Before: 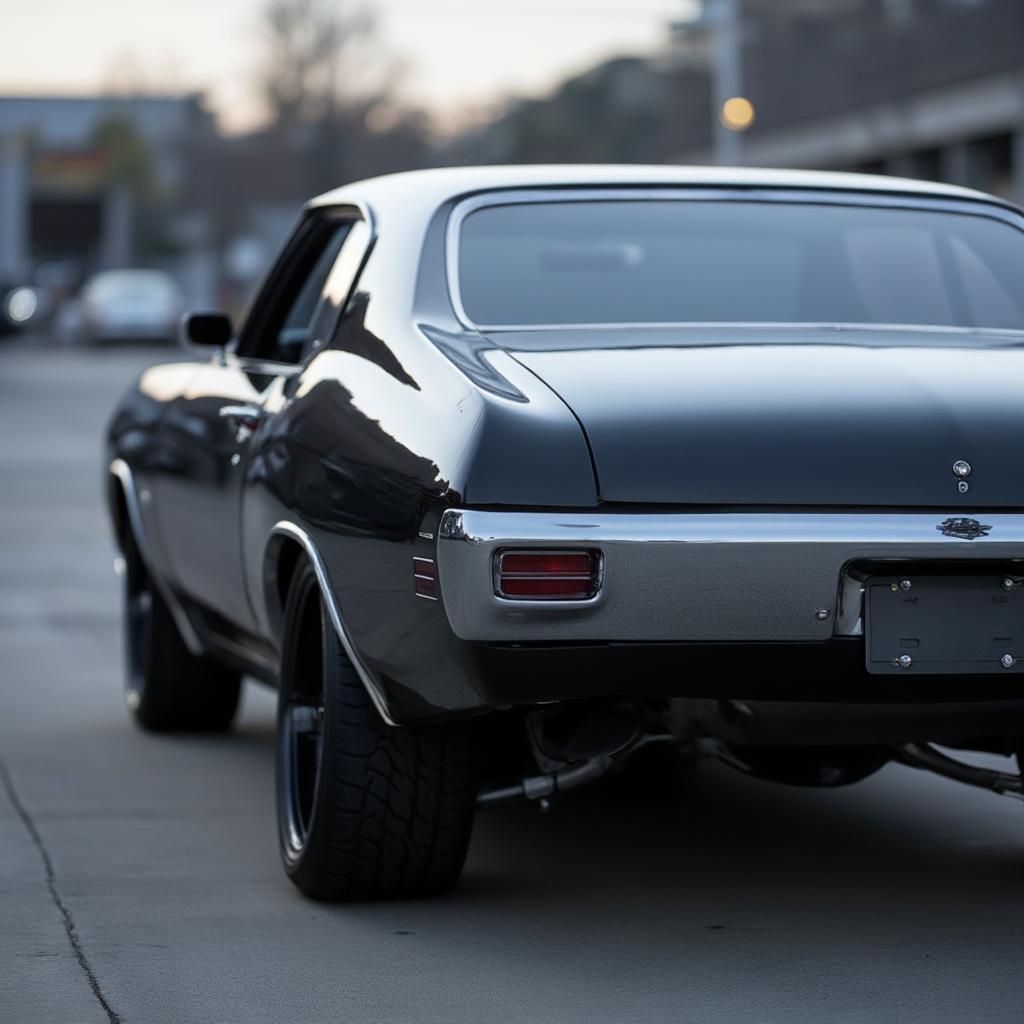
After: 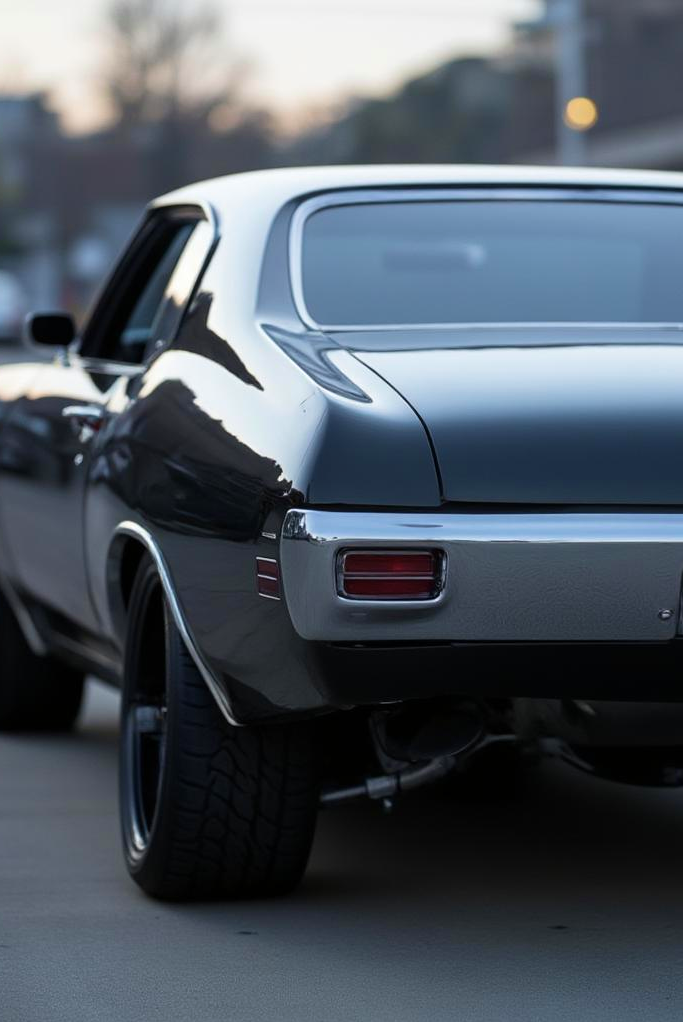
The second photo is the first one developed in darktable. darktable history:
velvia: on, module defaults
crop: left 15.379%, right 17.874%
